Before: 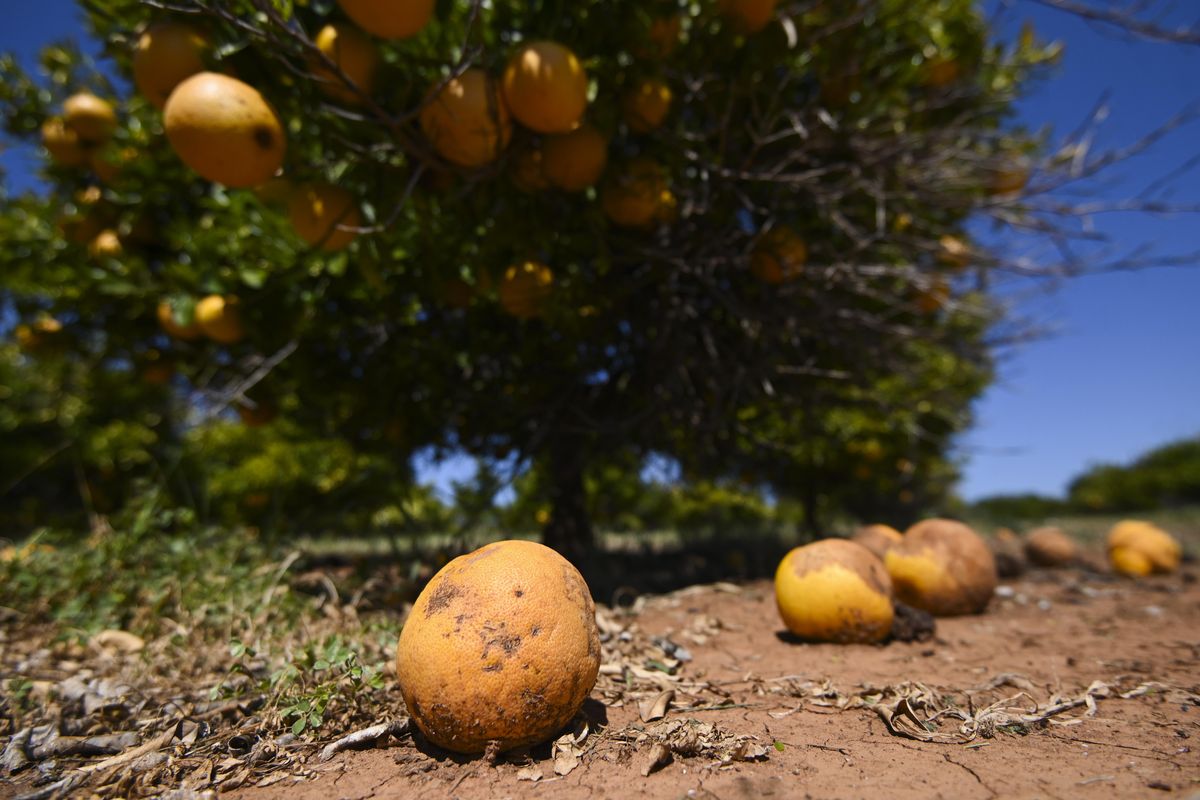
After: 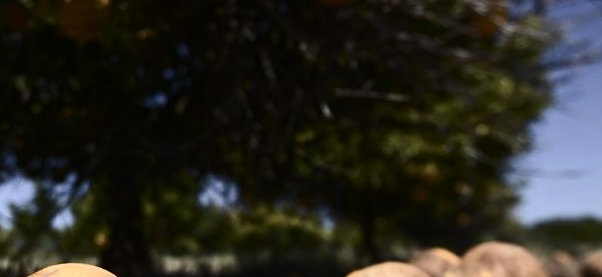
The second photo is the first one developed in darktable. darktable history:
crop: left 36.845%, top 34.668%, right 12.962%, bottom 30.627%
contrast brightness saturation: contrast 0.245, saturation -0.314
